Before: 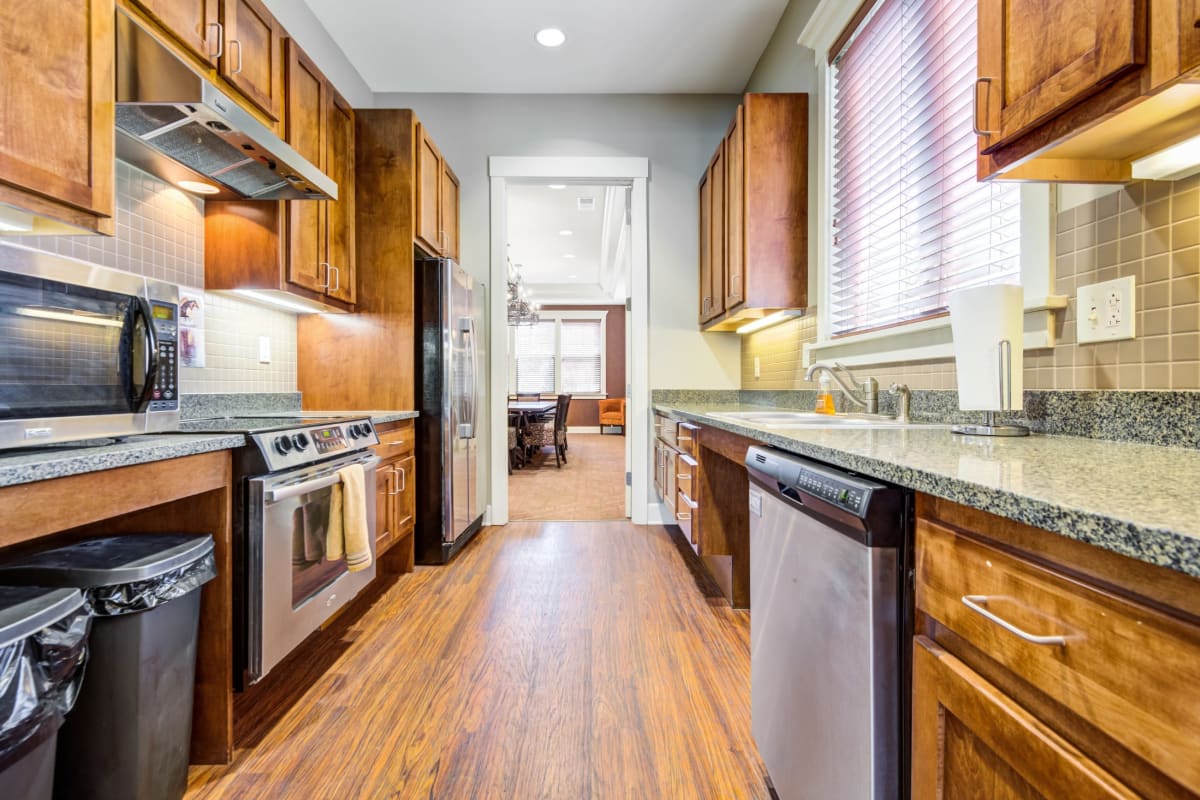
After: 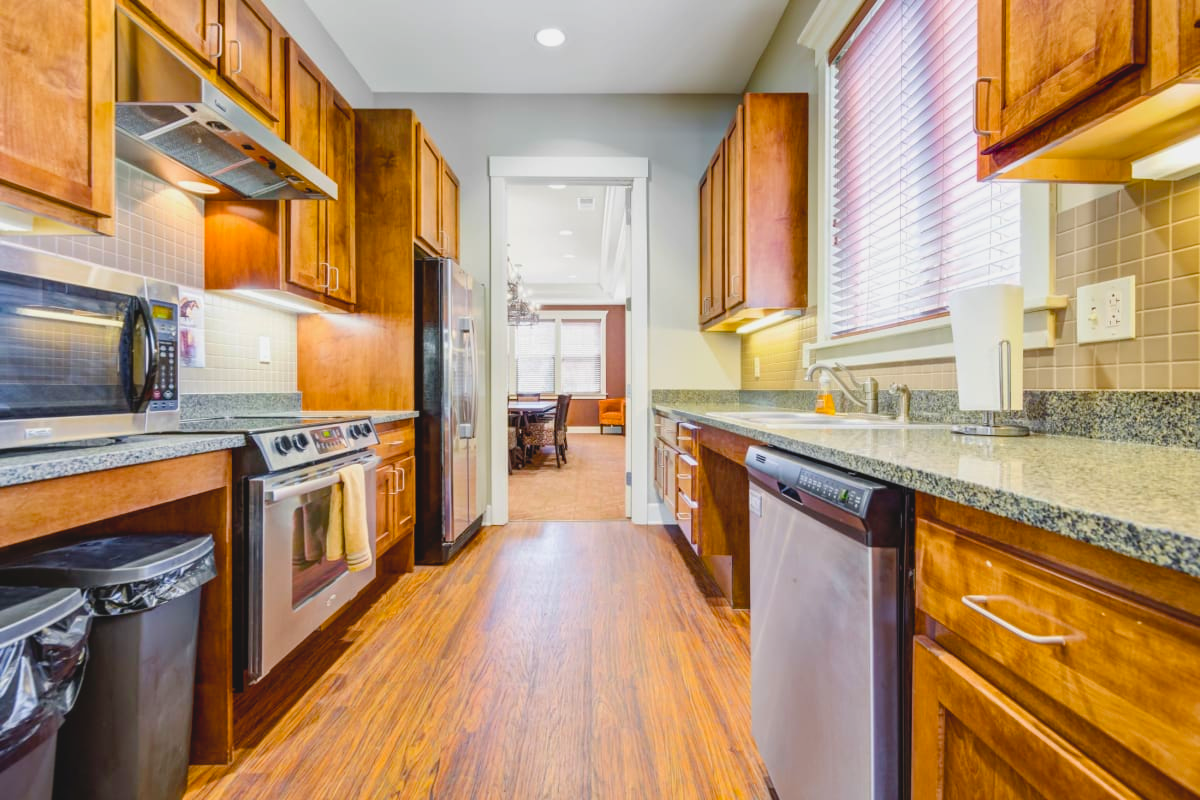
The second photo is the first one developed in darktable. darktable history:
color balance rgb: perceptual saturation grading › global saturation 20.387%, perceptual saturation grading › highlights -19.94%, perceptual saturation grading › shadows 29.842%, global vibrance 14.427%
contrast brightness saturation: contrast -0.103, brightness 0.046, saturation 0.08
